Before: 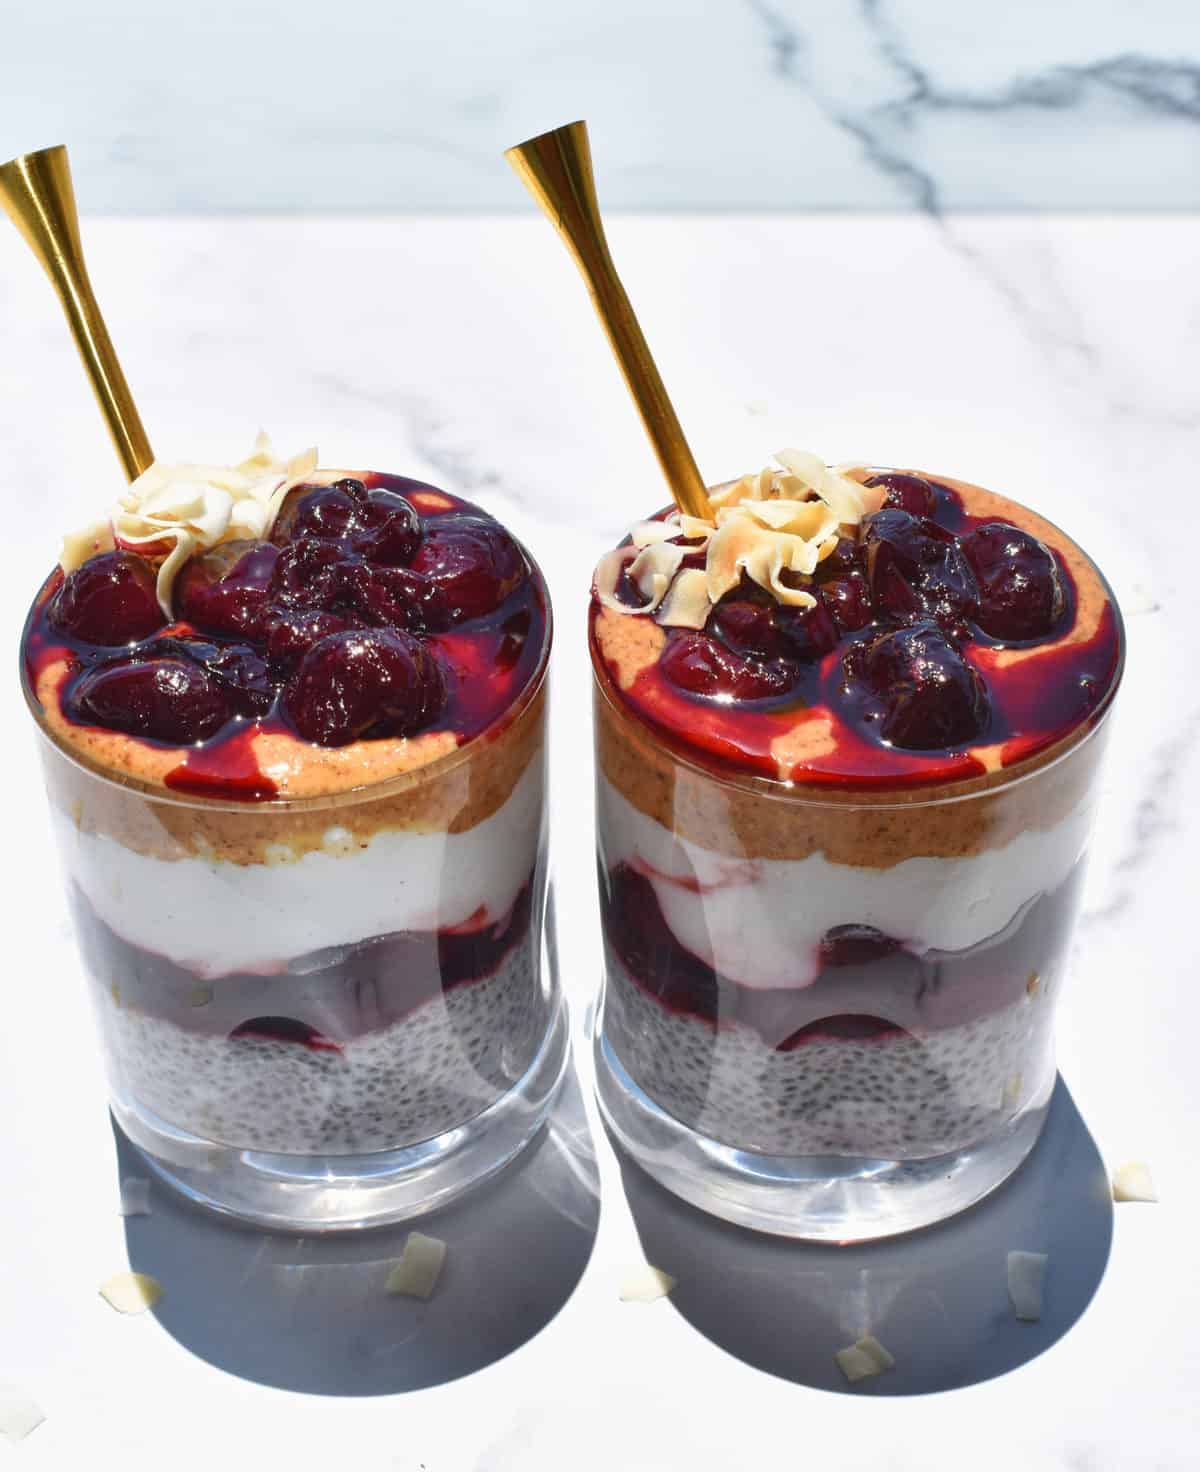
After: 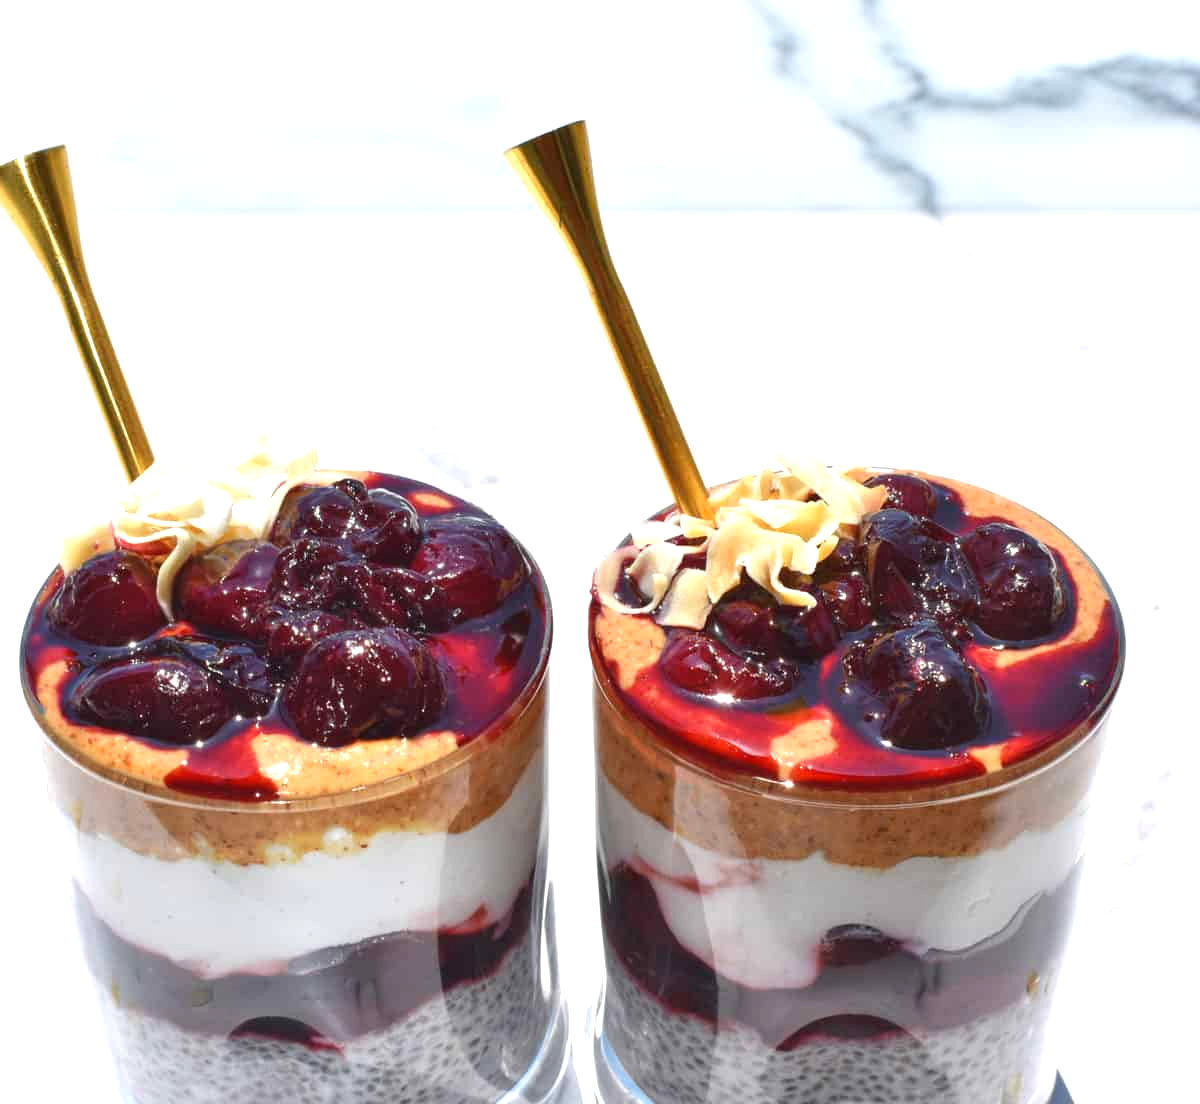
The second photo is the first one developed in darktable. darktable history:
crop: bottom 24.978%
tone equalizer: on, module defaults
exposure: exposure 0.491 EV, compensate exposure bias true, compensate highlight preservation false
